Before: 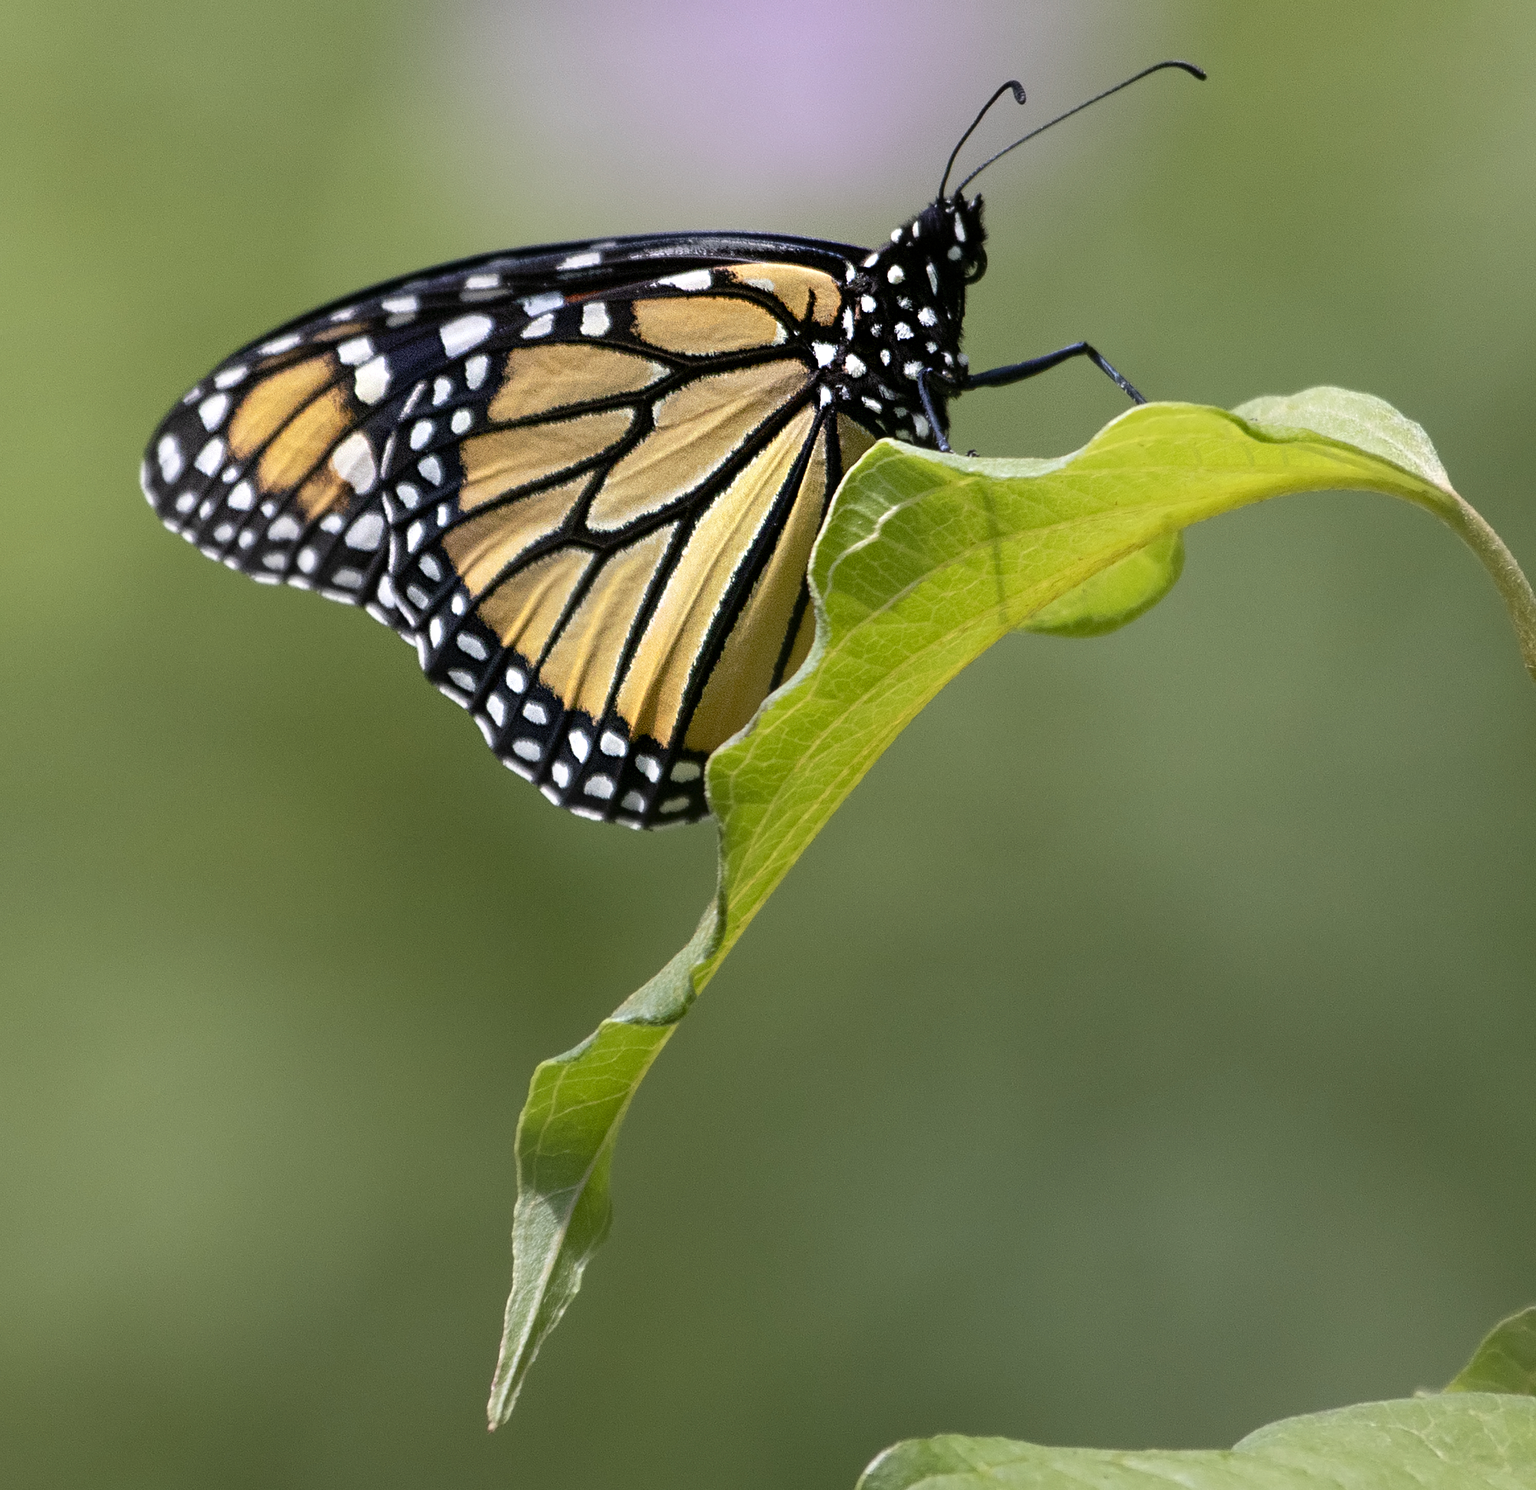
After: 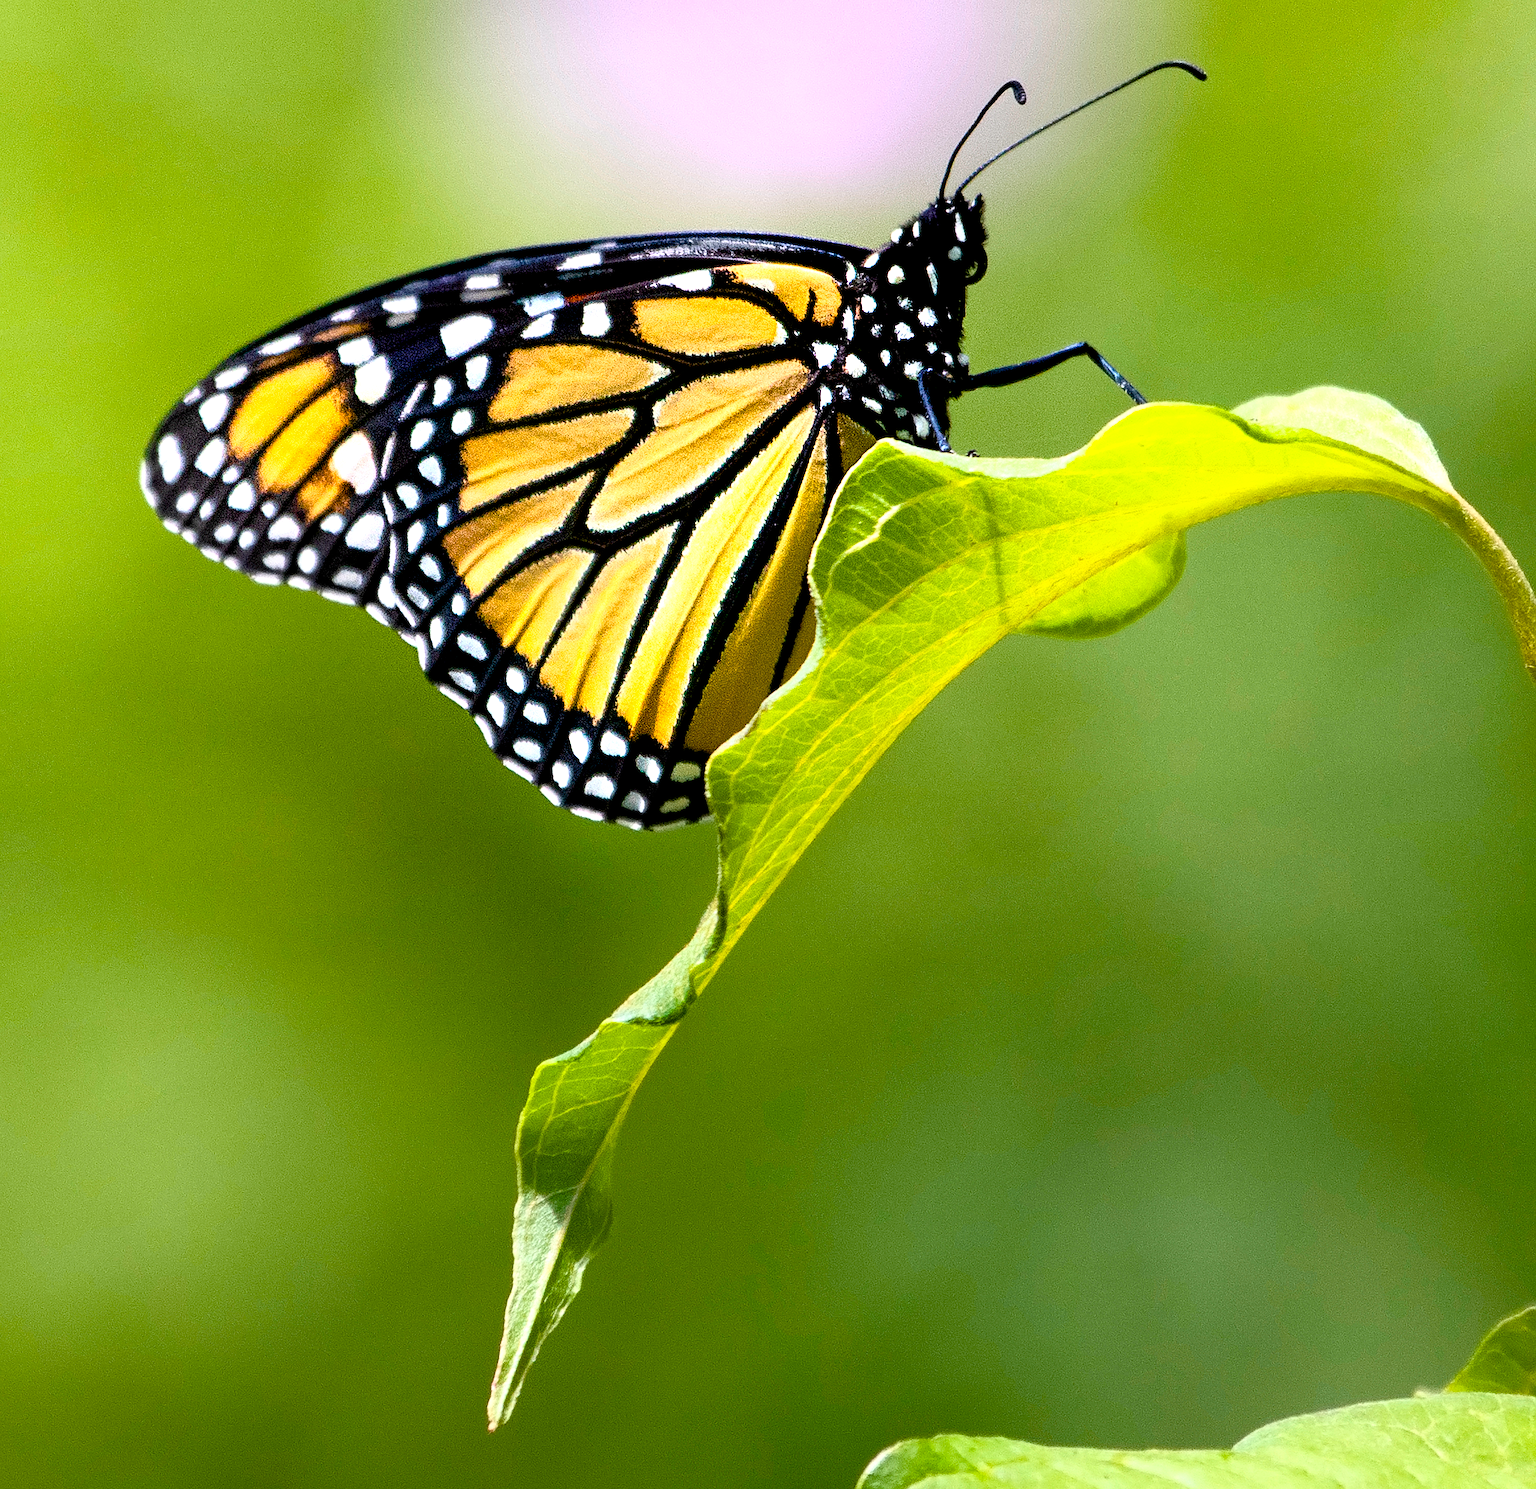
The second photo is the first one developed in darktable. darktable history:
color balance rgb: linear chroma grading › global chroma 8.372%, perceptual saturation grading › global saturation 20%, perceptual saturation grading › highlights -14.388%, perceptual saturation grading › shadows 50.207%, perceptual brilliance grading › global brilliance -4.728%, perceptual brilliance grading › highlights 24.661%, perceptual brilliance grading › mid-tones 6.937%, perceptual brilliance grading › shadows -4.517%, global vibrance 25.598%
sharpen: on, module defaults
exposure: black level correction 0.009, compensate highlight preservation false
base curve: curves: ch0 [(0, 0) (0.688, 0.865) (1, 1)]
